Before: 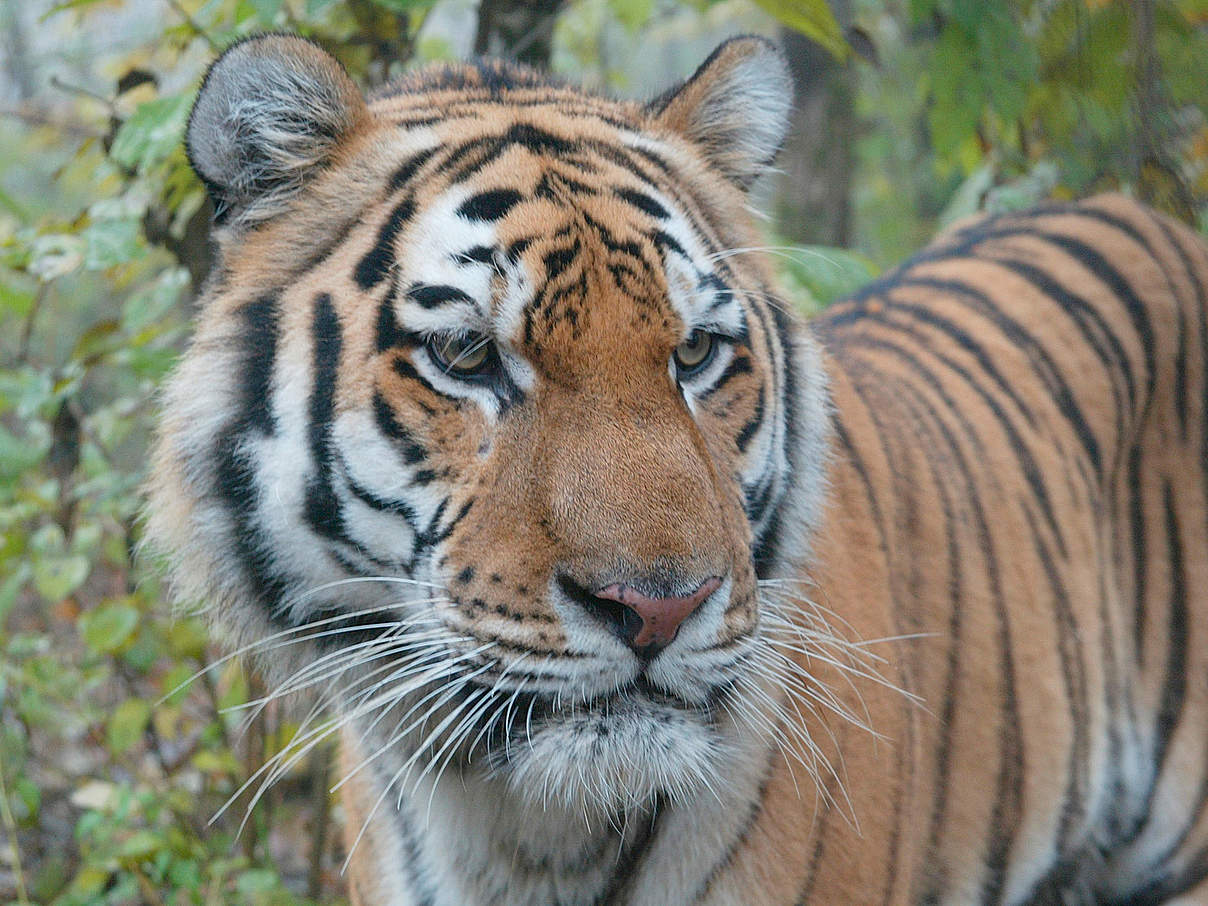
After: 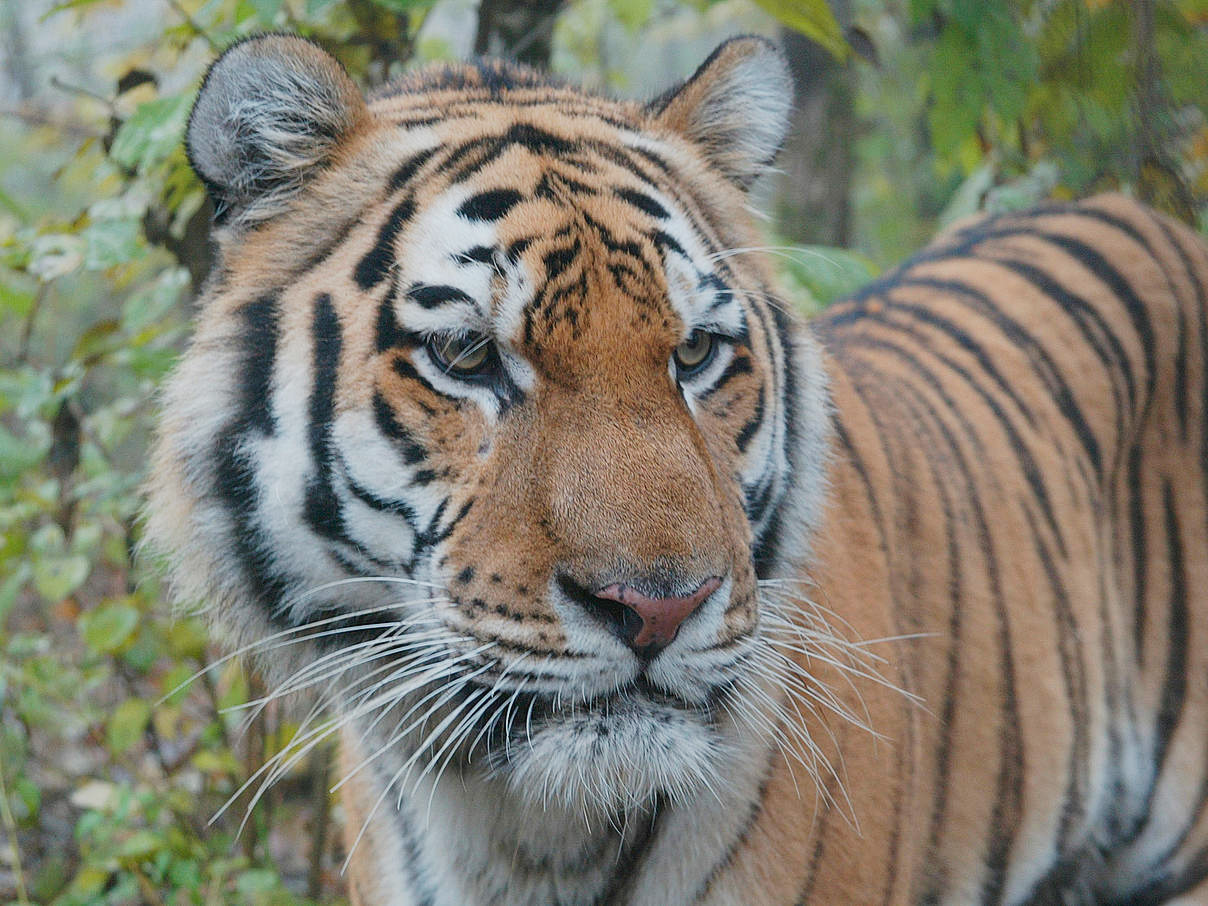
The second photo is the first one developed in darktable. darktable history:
tone curve: curves: ch0 [(0, 0.014) (0.036, 0.047) (0.15, 0.156) (0.27, 0.258) (0.511, 0.506) (0.761, 0.741) (1, 0.919)]; ch1 [(0, 0) (0.179, 0.173) (0.322, 0.32) (0.429, 0.431) (0.502, 0.5) (0.519, 0.522) (0.562, 0.575) (0.631, 0.65) (0.72, 0.692) (1, 1)]; ch2 [(0, 0) (0.29, 0.295) (0.404, 0.436) (0.497, 0.498) (0.533, 0.556) (0.599, 0.607) (0.696, 0.707) (1, 1)], preserve colors none
